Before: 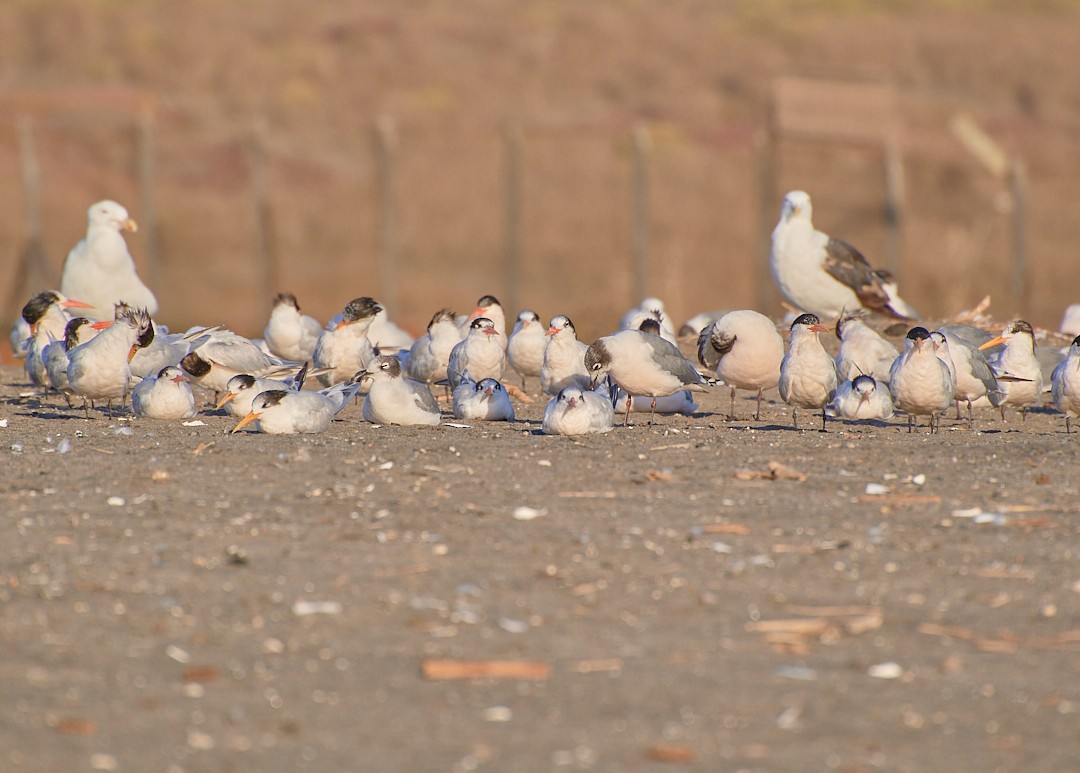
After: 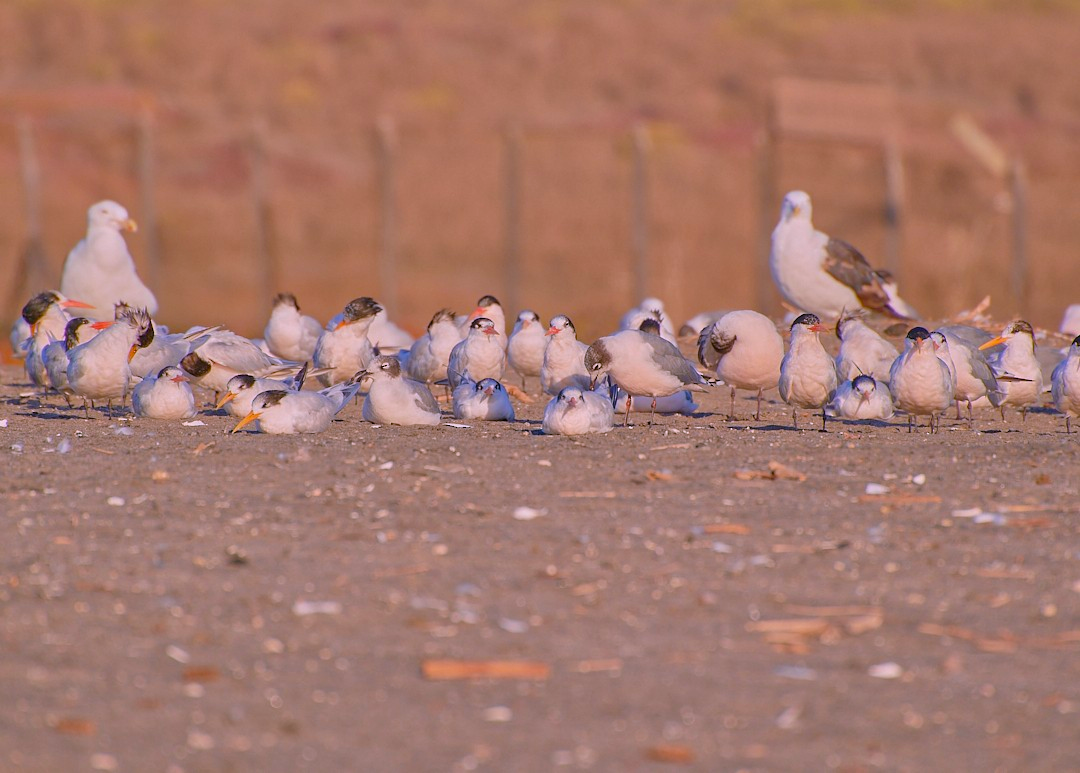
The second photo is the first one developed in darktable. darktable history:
tone equalizer: -8 EV 0.25 EV, -7 EV 0.417 EV, -6 EV 0.417 EV, -5 EV 0.25 EV, -3 EV -0.25 EV, -2 EV -0.417 EV, -1 EV -0.417 EV, +0 EV -0.25 EV, edges refinement/feathering 500, mask exposure compensation -1.57 EV, preserve details guided filter
white balance: red 1.066, blue 1.119
exposure: compensate highlight preservation false
color balance rgb: perceptual saturation grading › global saturation 25%, global vibrance 20%
